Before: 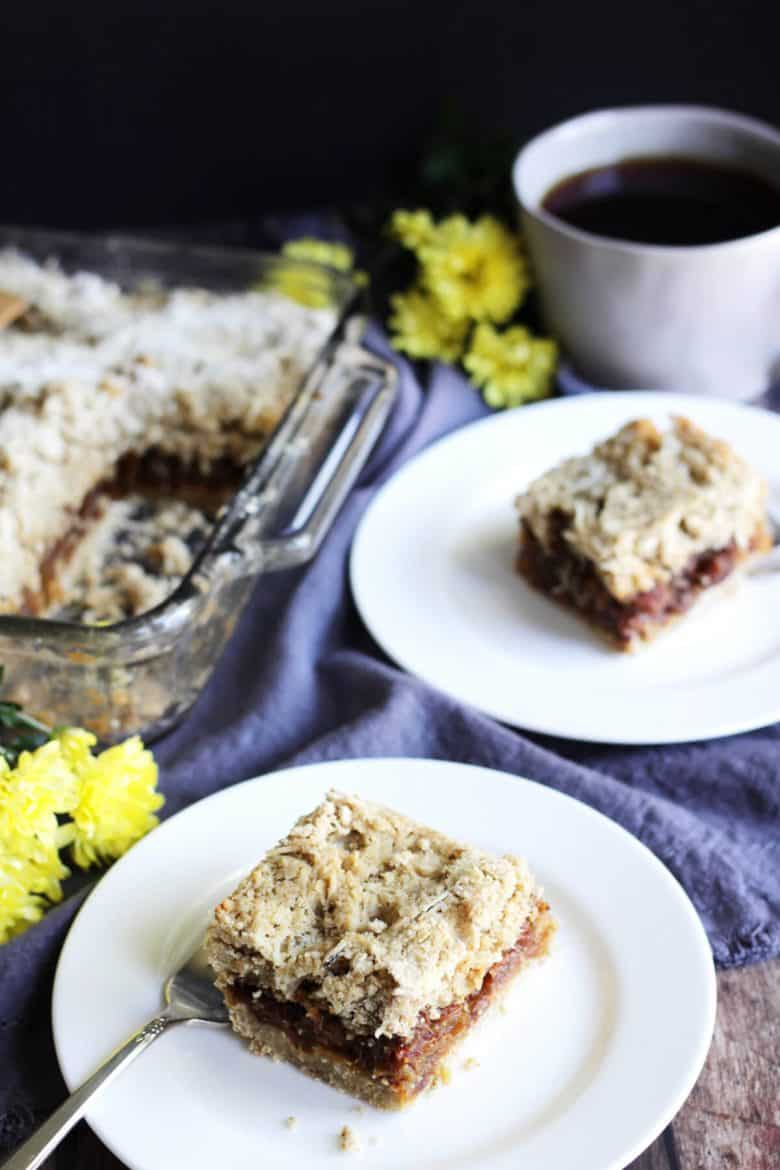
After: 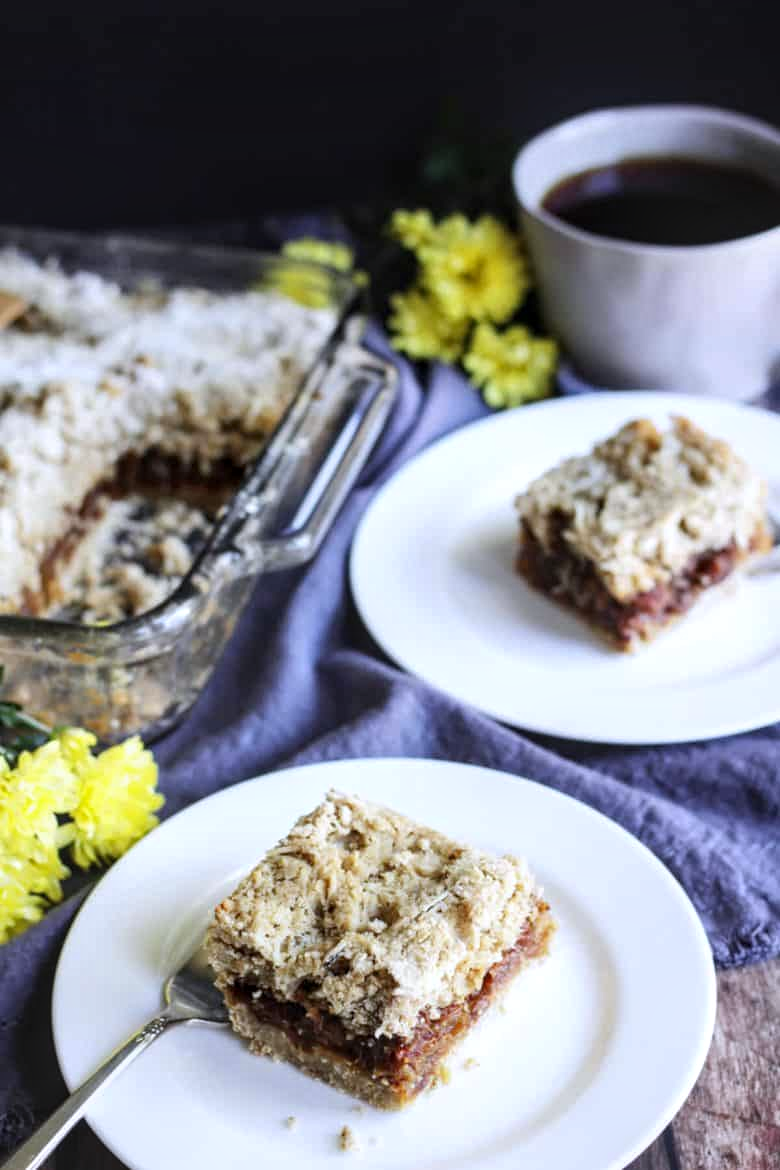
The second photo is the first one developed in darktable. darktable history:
local contrast: on, module defaults
white balance: red 0.984, blue 1.059
